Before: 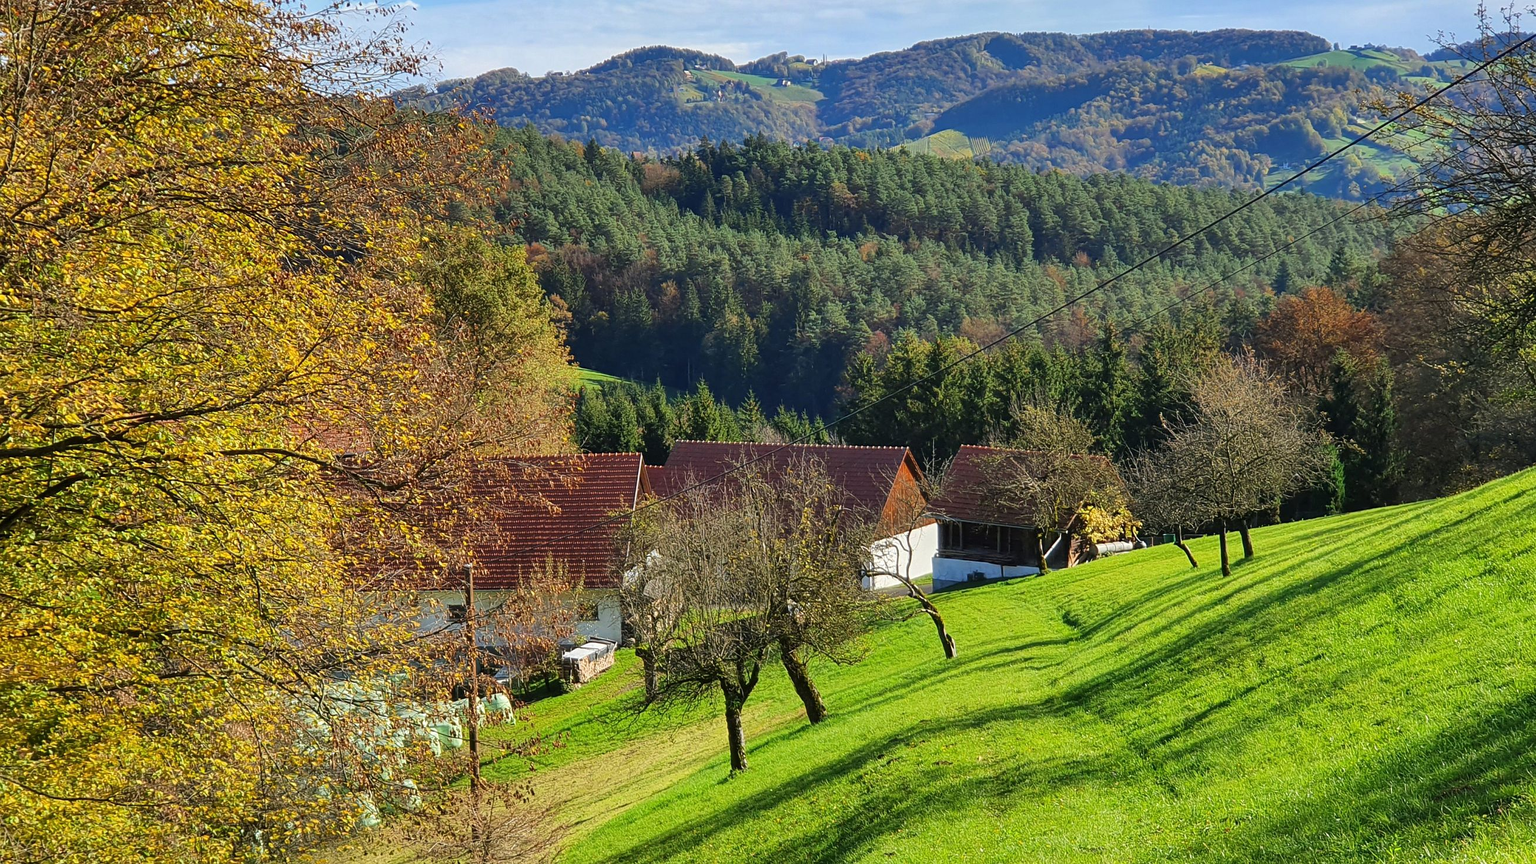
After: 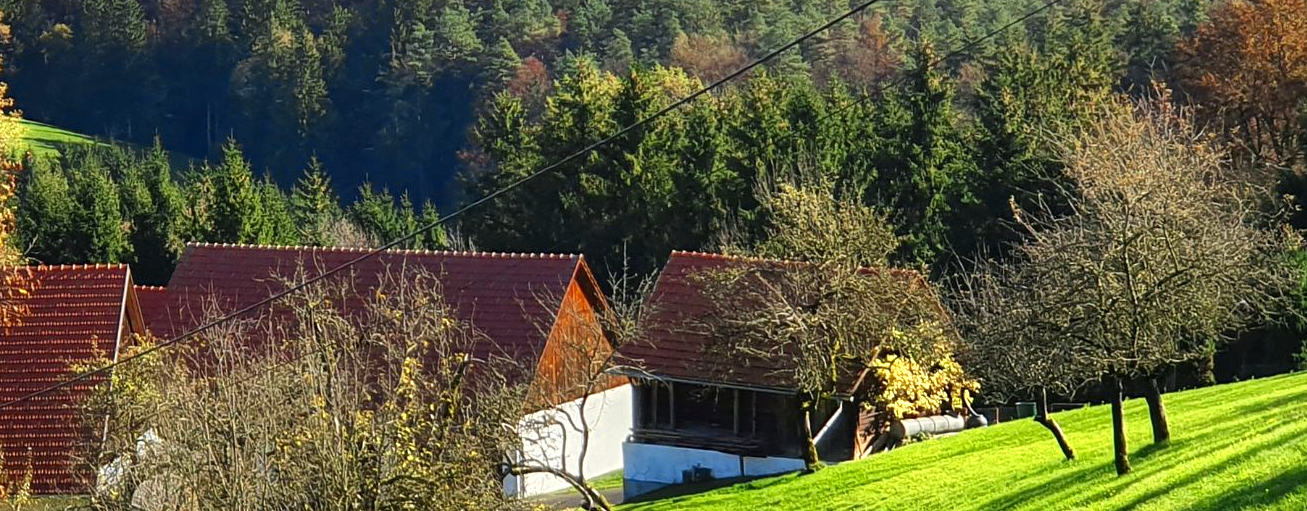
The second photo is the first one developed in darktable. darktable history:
crop: left 36.889%, top 34.451%, right 13.075%, bottom 30.767%
color zones: curves: ch0 [(0.004, 0.305) (0.261, 0.623) (0.389, 0.399) (0.708, 0.571) (0.947, 0.34)]; ch1 [(0.025, 0.645) (0.229, 0.584) (0.326, 0.551) (0.484, 0.262) (0.757, 0.643)]
